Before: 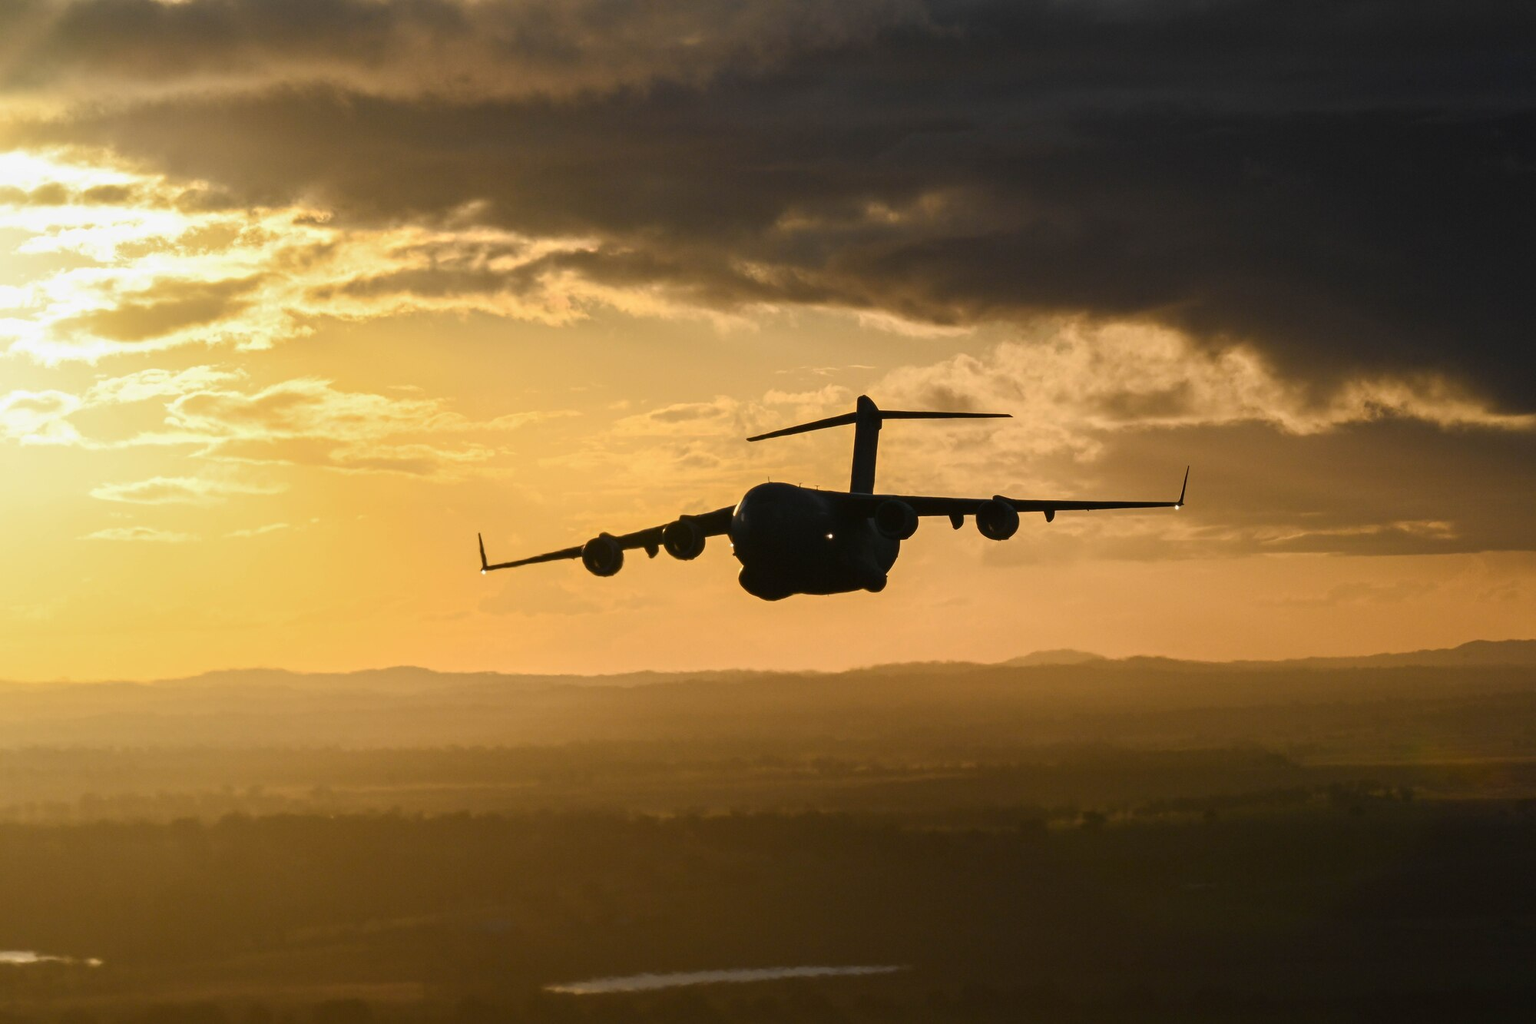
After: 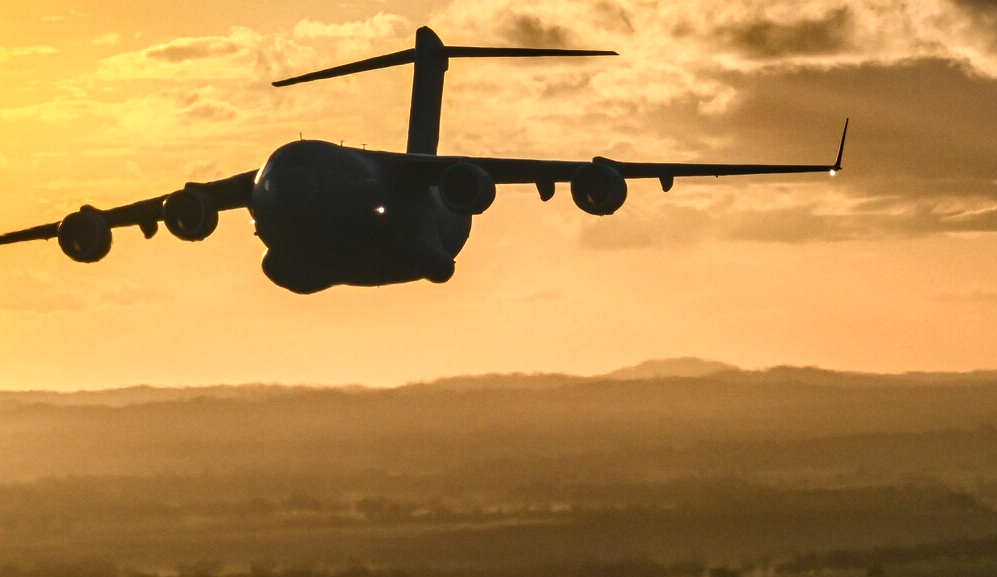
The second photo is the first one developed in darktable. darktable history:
crop: left 35.014%, top 36.67%, right 15.117%, bottom 20.012%
exposure: black level correction 0, exposure 0.592 EV, compensate highlight preservation false
color correction: highlights a* -0.124, highlights b* -5.7, shadows a* -0.127, shadows b* -0.124
contrast brightness saturation: contrast 0.143
local contrast: on, module defaults
shadows and highlights: shadows 60.55, soften with gaussian
